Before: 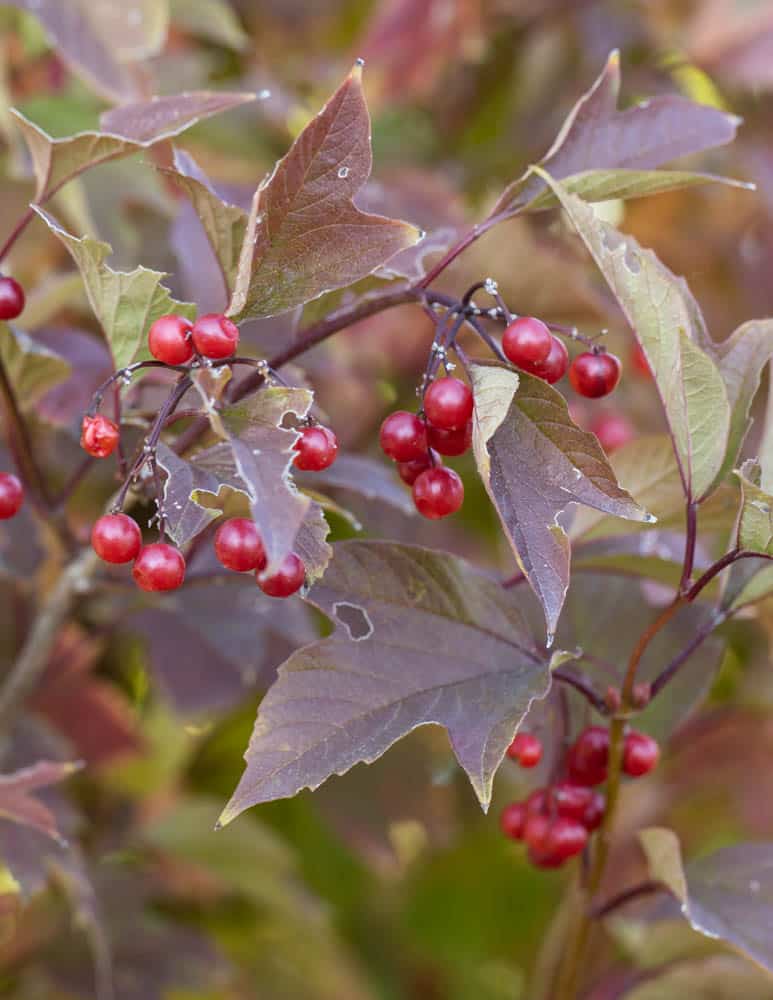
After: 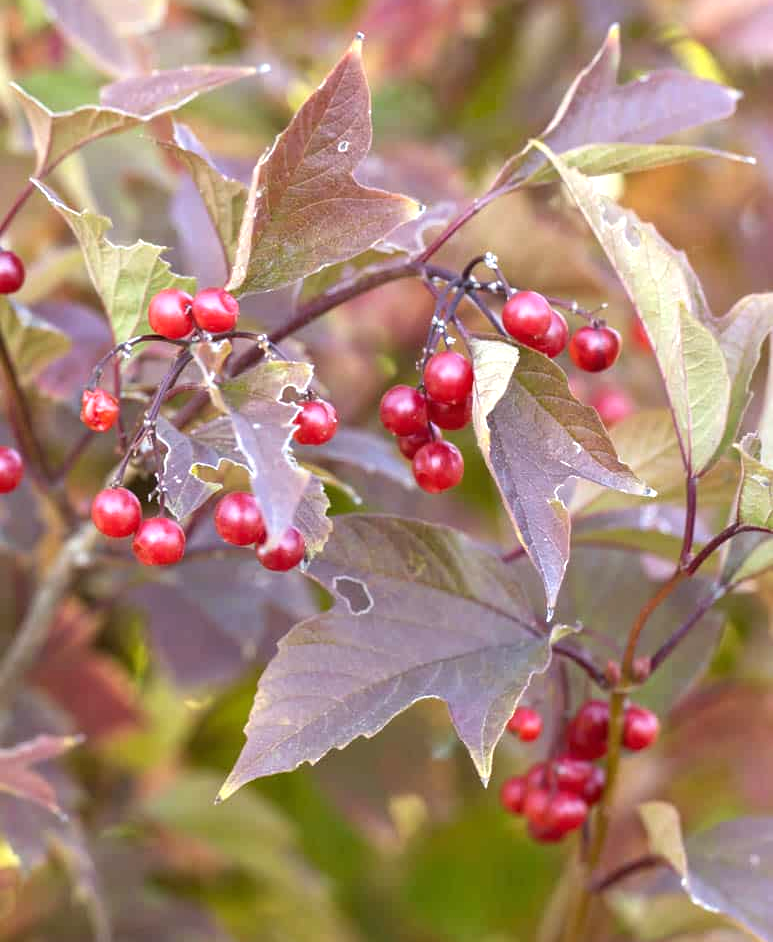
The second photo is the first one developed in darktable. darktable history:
exposure: black level correction 0, exposure 0.702 EV, compensate exposure bias true, compensate highlight preservation false
crop and rotate: top 2.641%, bottom 3.116%
